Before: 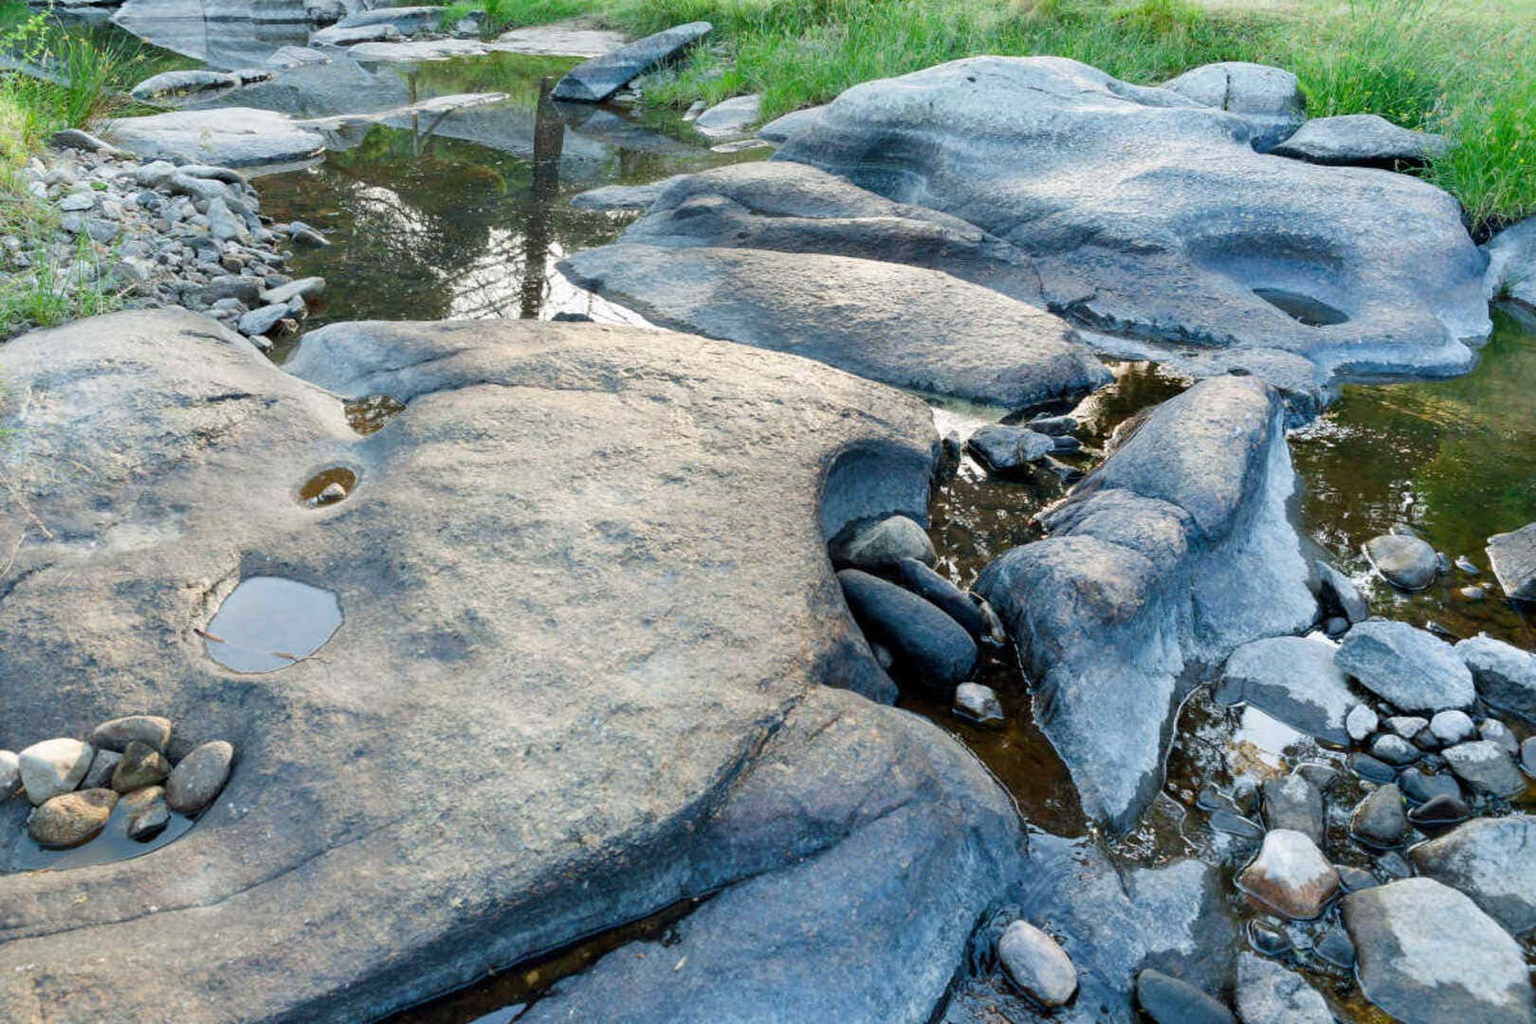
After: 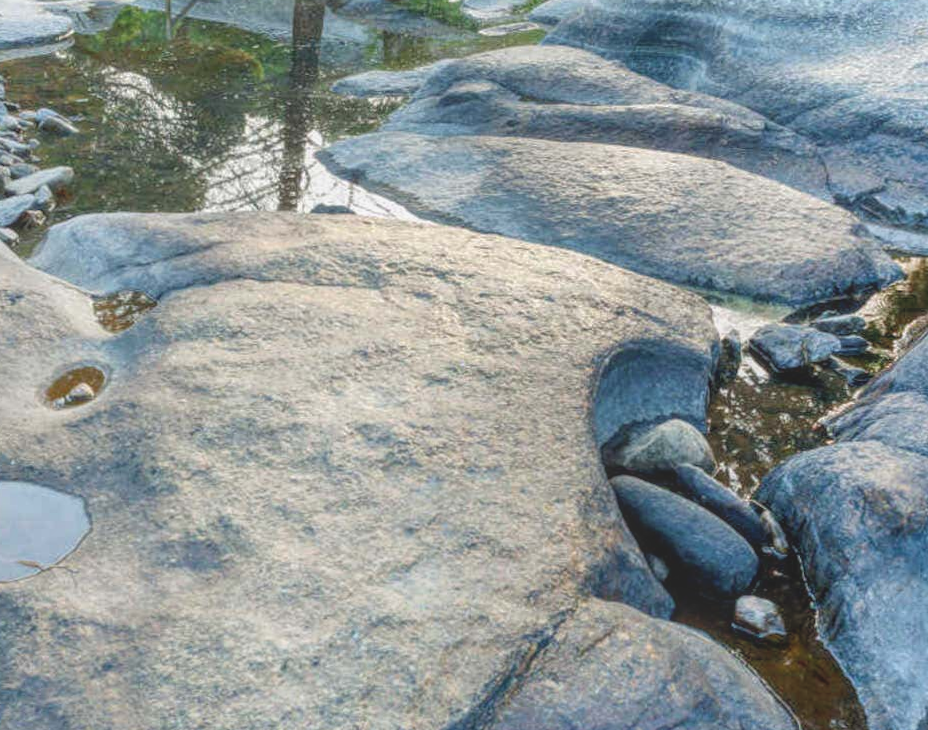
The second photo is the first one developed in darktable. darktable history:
crop: left 16.202%, top 11.208%, right 26.045%, bottom 20.557%
rotate and perspective: rotation 0.192°, lens shift (horizontal) -0.015, crop left 0.005, crop right 0.996, crop top 0.006, crop bottom 0.99
local contrast: highlights 73%, shadows 15%, midtone range 0.197
